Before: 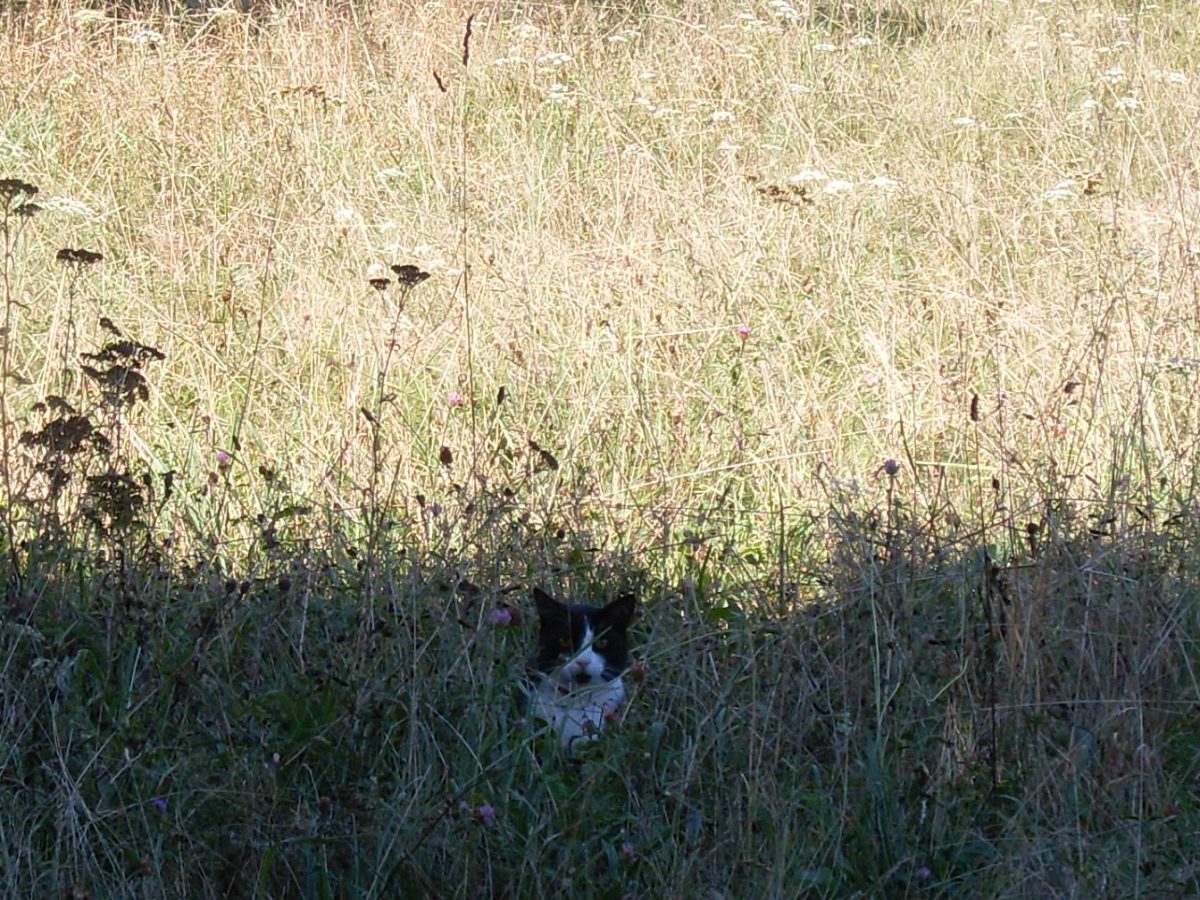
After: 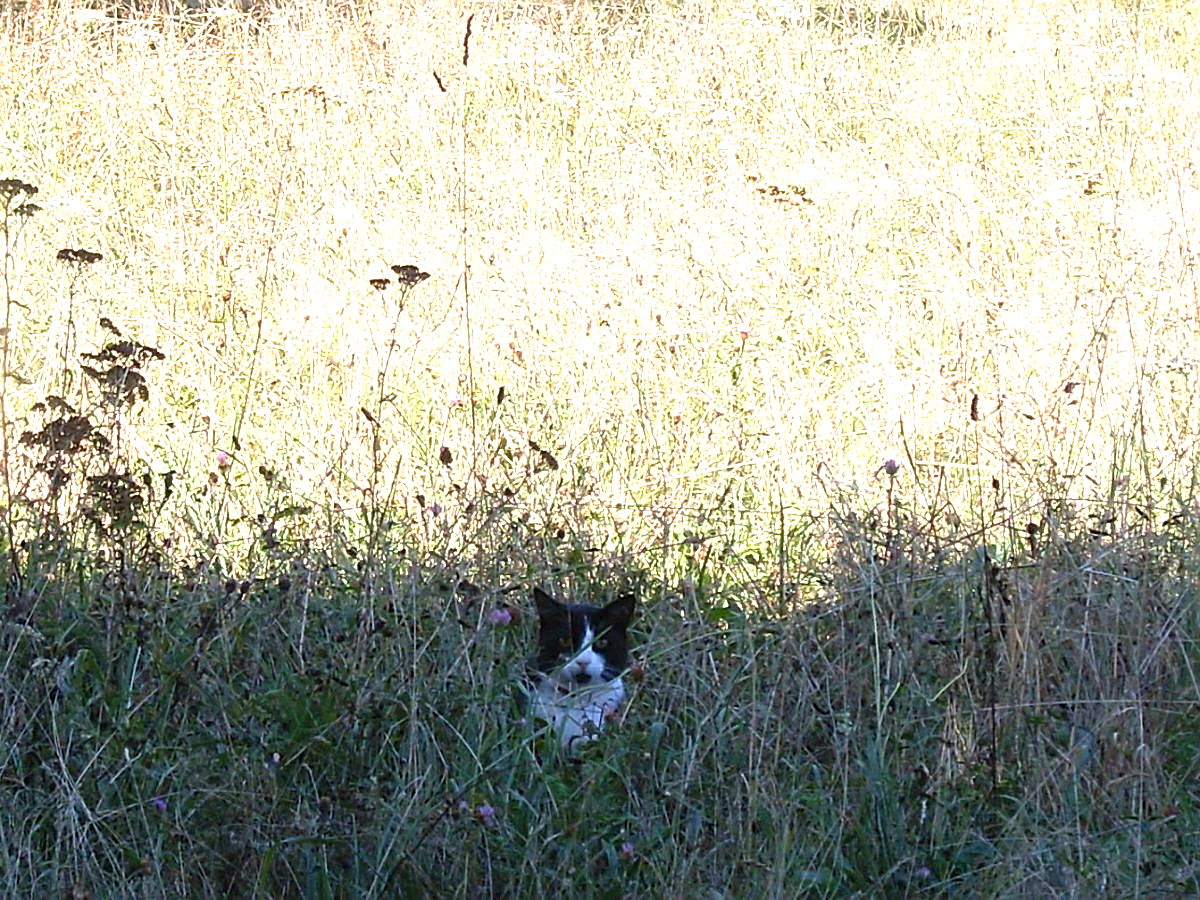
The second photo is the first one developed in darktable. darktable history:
sharpen: on, module defaults
exposure: exposure 1 EV, compensate exposure bias true, compensate highlight preservation false
